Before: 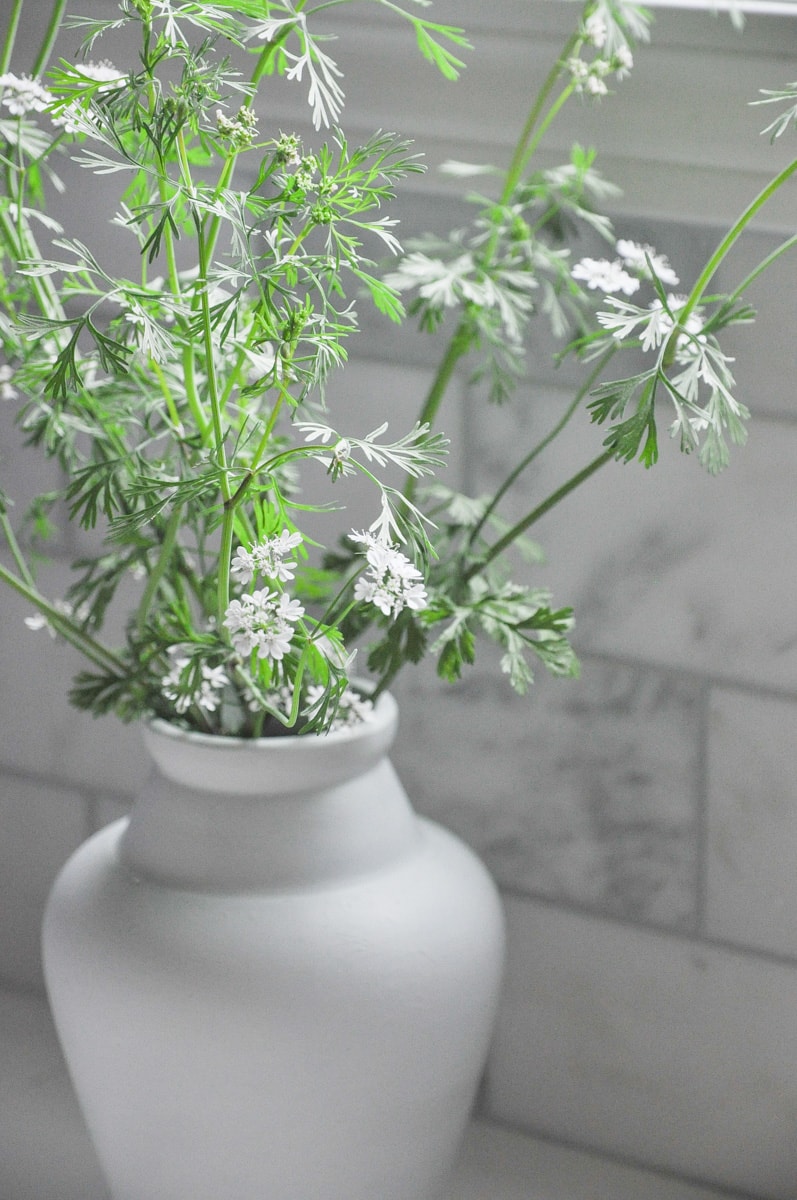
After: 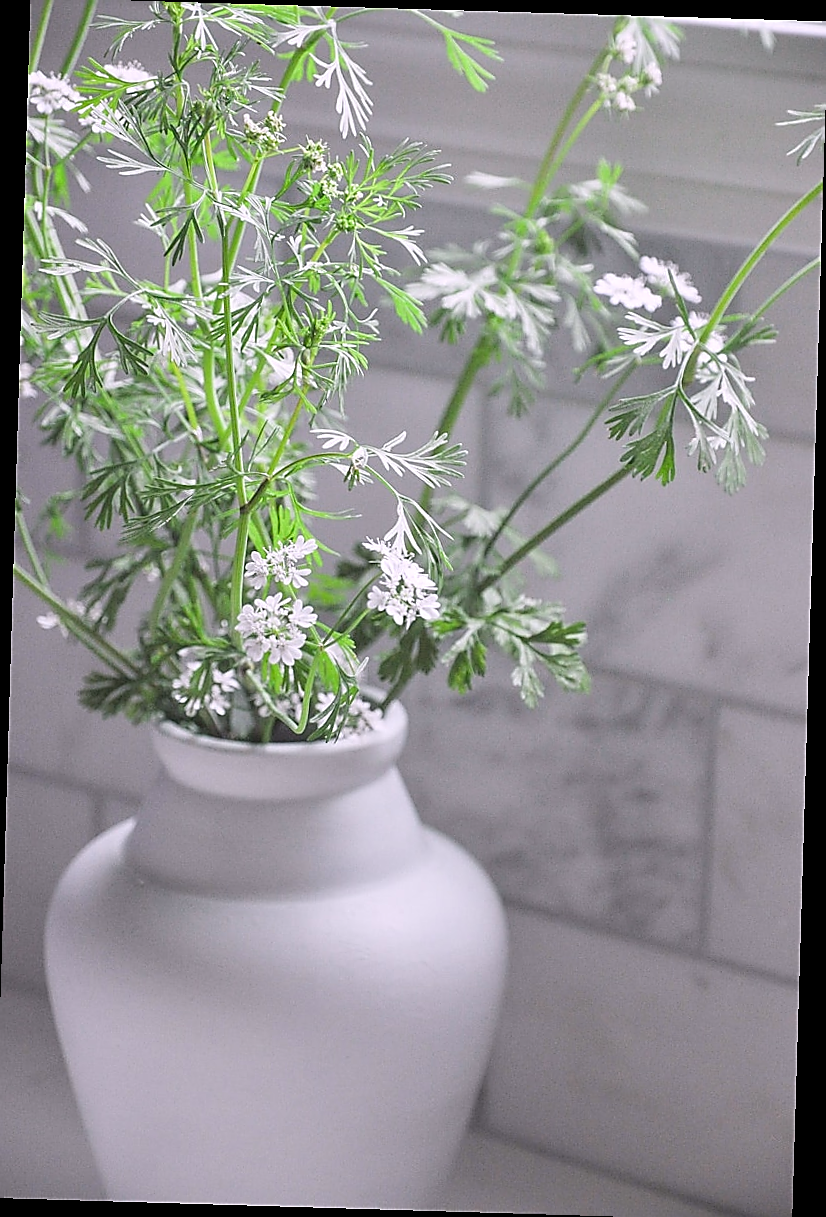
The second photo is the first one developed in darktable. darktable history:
crop and rotate: left 0.614%, top 0.179%, bottom 0.309%
rotate and perspective: rotation 1.72°, automatic cropping off
white balance: red 1.05, blue 1.072
sharpen: radius 1.4, amount 1.25, threshold 0.7
